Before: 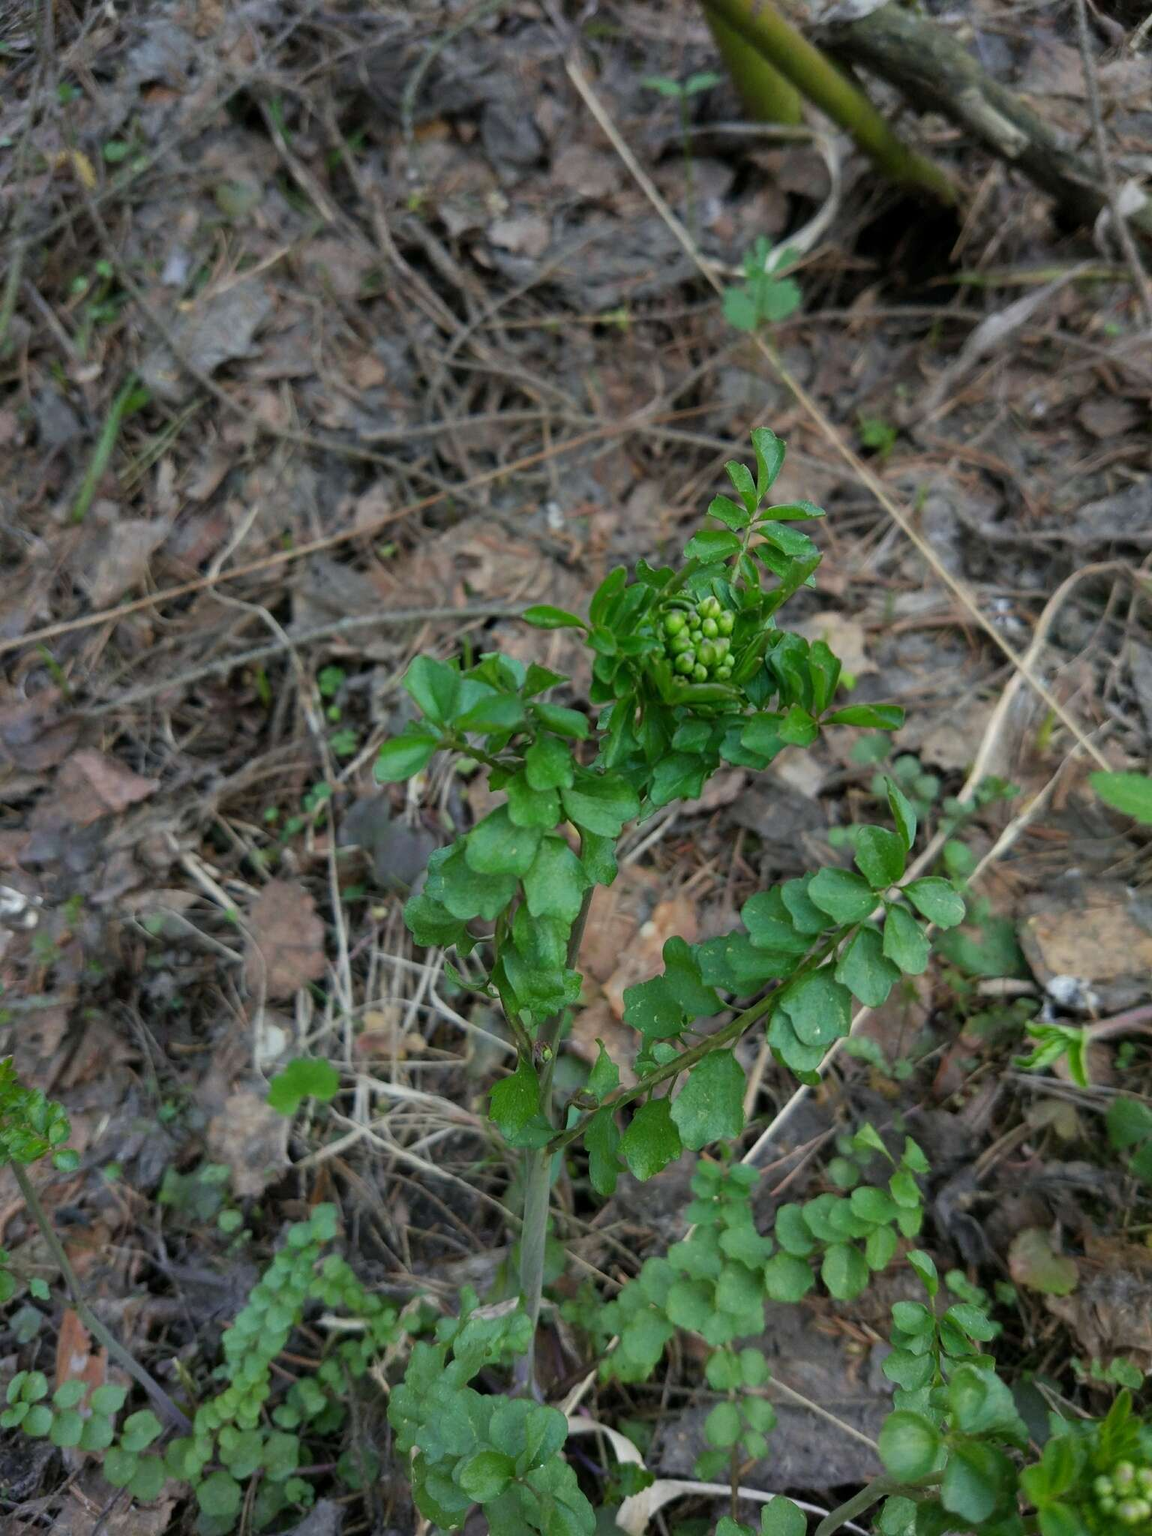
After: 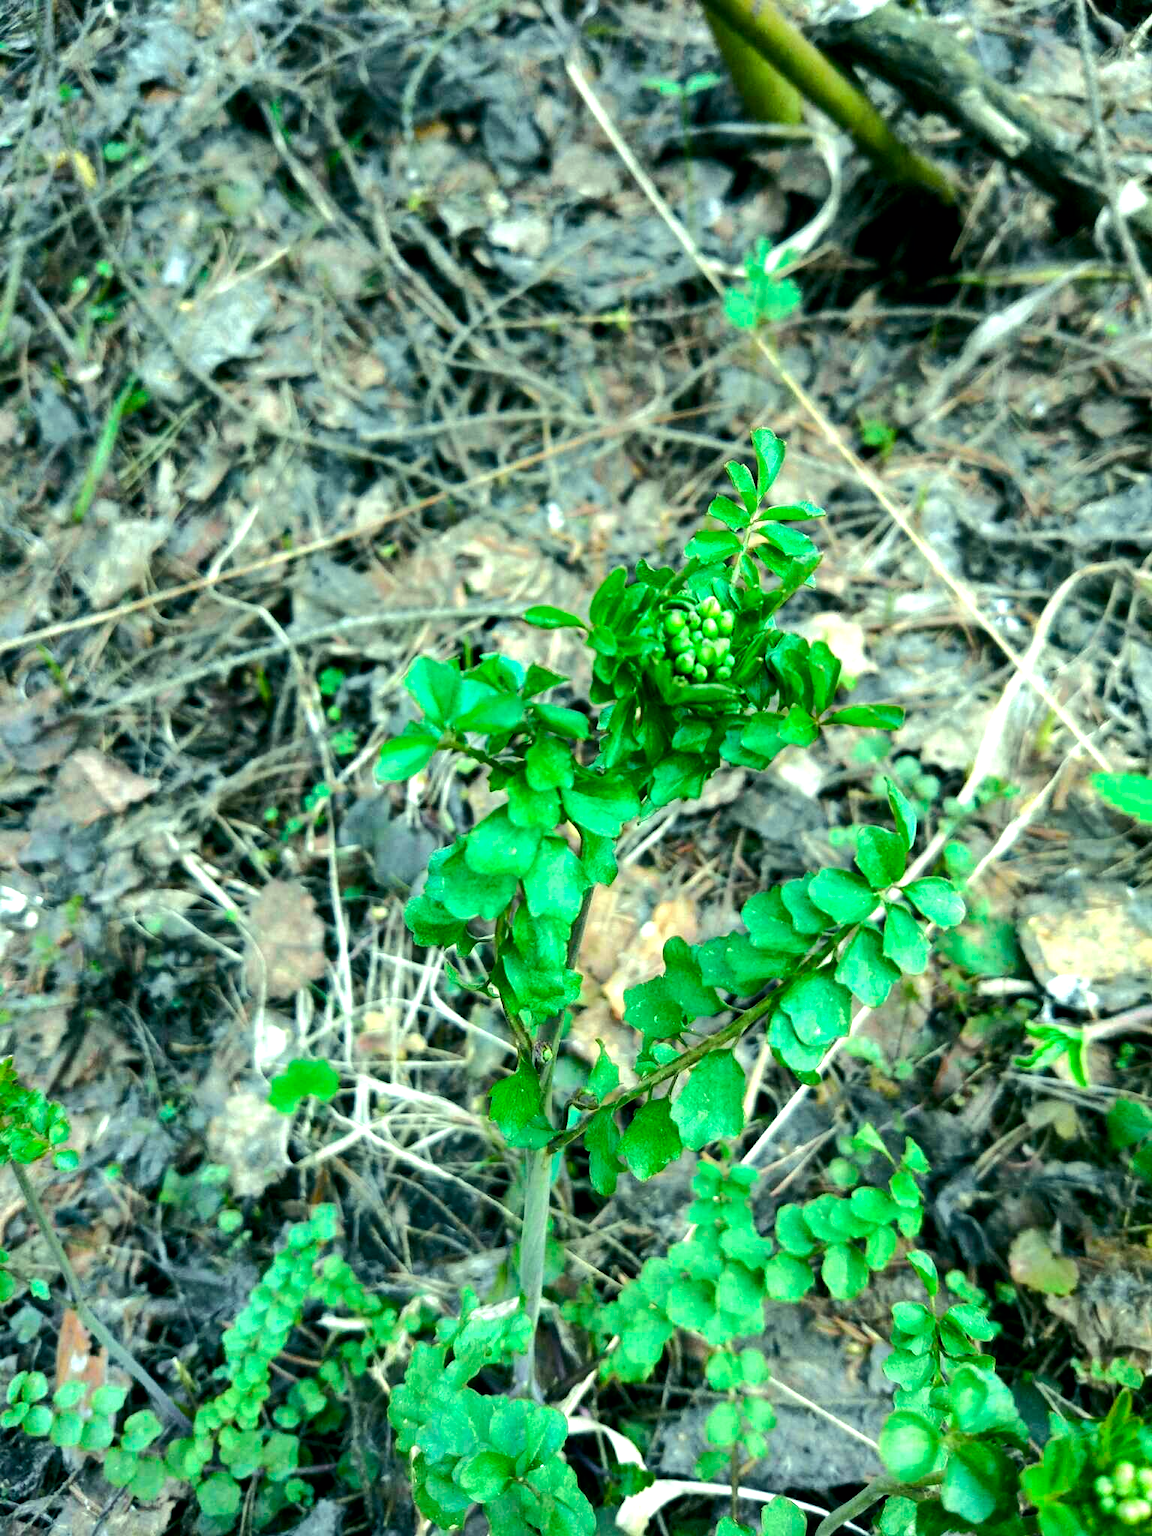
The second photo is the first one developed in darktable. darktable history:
color balance rgb: shadows lift › luminance -7.7%, shadows lift › chroma 2.13%, shadows lift › hue 165.27°, power › luminance -7.77%, power › chroma 1.1%, power › hue 215.88°, highlights gain › luminance 15.15%, highlights gain › chroma 7%, highlights gain › hue 125.57°, global offset › luminance -0.33%, global offset › chroma 0.11%, global offset › hue 165.27°, perceptual saturation grading › global saturation 24.42%, perceptual saturation grading › highlights -24.42%, perceptual saturation grading › mid-tones 24.42%, perceptual saturation grading › shadows 40%, perceptual brilliance grading › global brilliance -5%, perceptual brilliance grading › highlights 24.42%, perceptual brilliance grading › mid-tones 7%, perceptual brilliance grading › shadows -5%
exposure: black level correction 0, exposure 1.1 EV, compensate highlight preservation false
tone curve: curves: ch0 [(0, 0) (0.052, 0.018) (0.236, 0.207) (0.41, 0.417) (0.485, 0.518) (0.54, 0.584) (0.625, 0.666) (0.845, 0.828) (0.994, 0.964)]; ch1 [(0, 0.055) (0.15, 0.117) (0.317, 0.34) (0.382, 0.408) (0.434, 0.441) (0.472, 0.479) (0.498, 0.501) (0.557, 0.558) (0.616, 0.59) (0.739, 0.7) (0.873, 0.857) (1, 0.928)]; ch2 [(0, 0) (0.352, 0.403) (0.447, 0.466) (0.482, 0.482) (0.528, 0.526) (0.586, 0.577) (0.618, 0.621) (0.785, 0.747) (1, 1)], color space Lab, independent channels, preserve colors none
